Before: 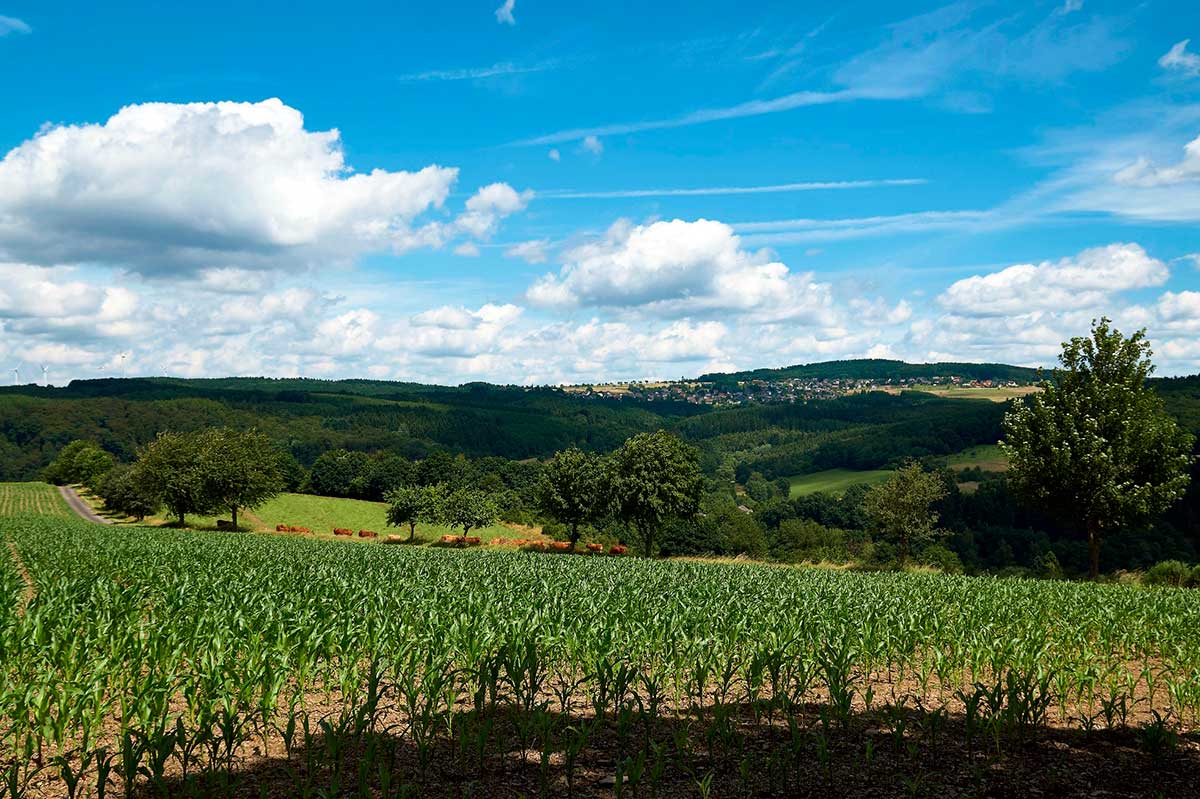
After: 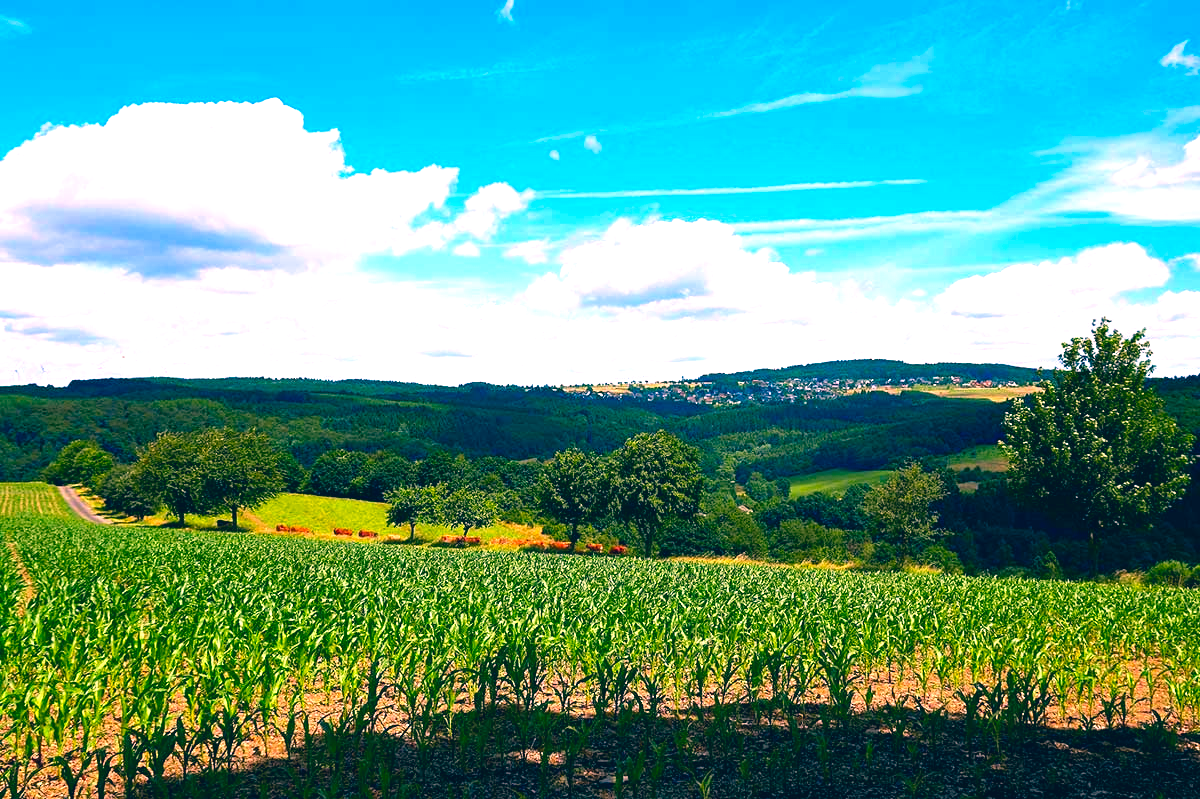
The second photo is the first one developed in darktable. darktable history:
color correction: highlights a* 17.03, highlights b* 0.205, shadows a* -15.38, shadows b* -14.56, saturation 1.5
exposure: black level correction 0, exposure 0.9 EV, compensate highlight preservation false
